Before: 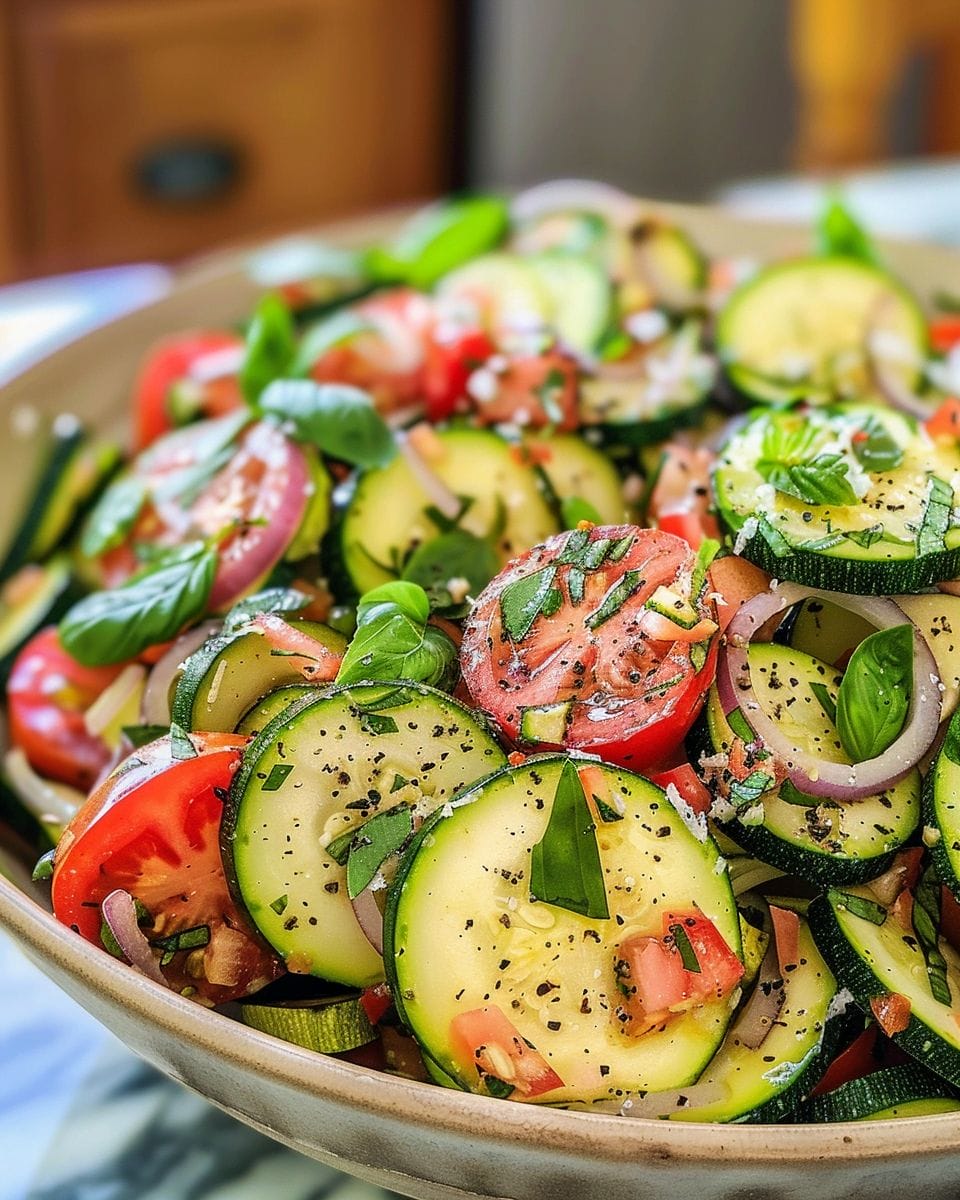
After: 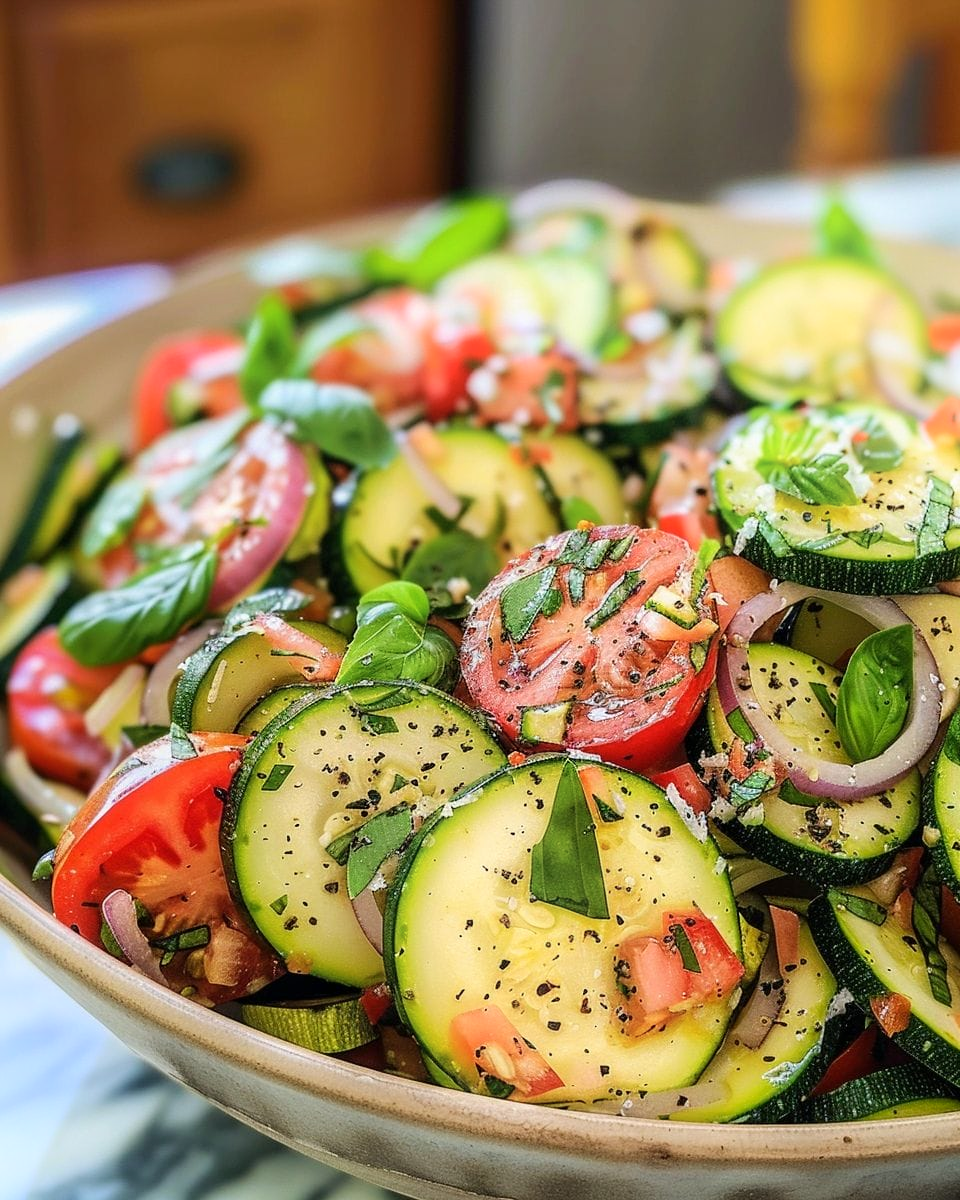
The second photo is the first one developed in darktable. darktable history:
shadows and highlights: shadows -54.33, highlights 87.57, soften with gaussian
